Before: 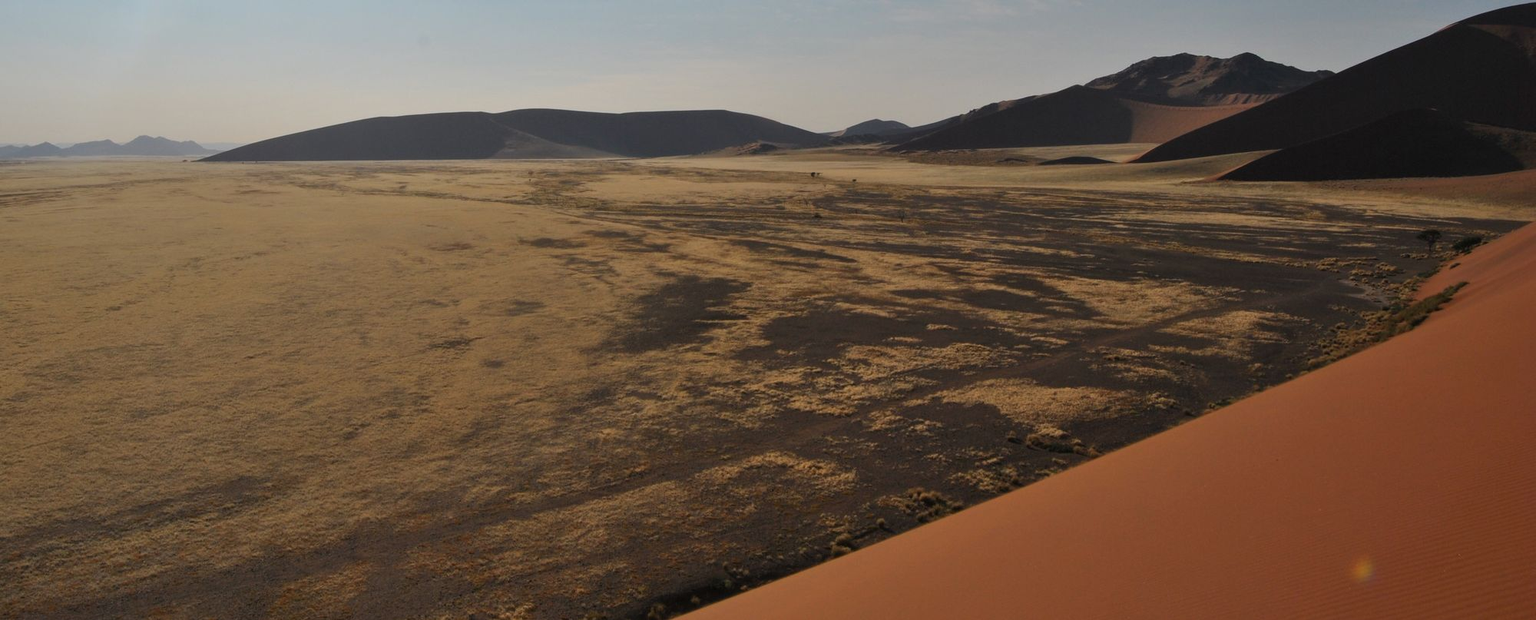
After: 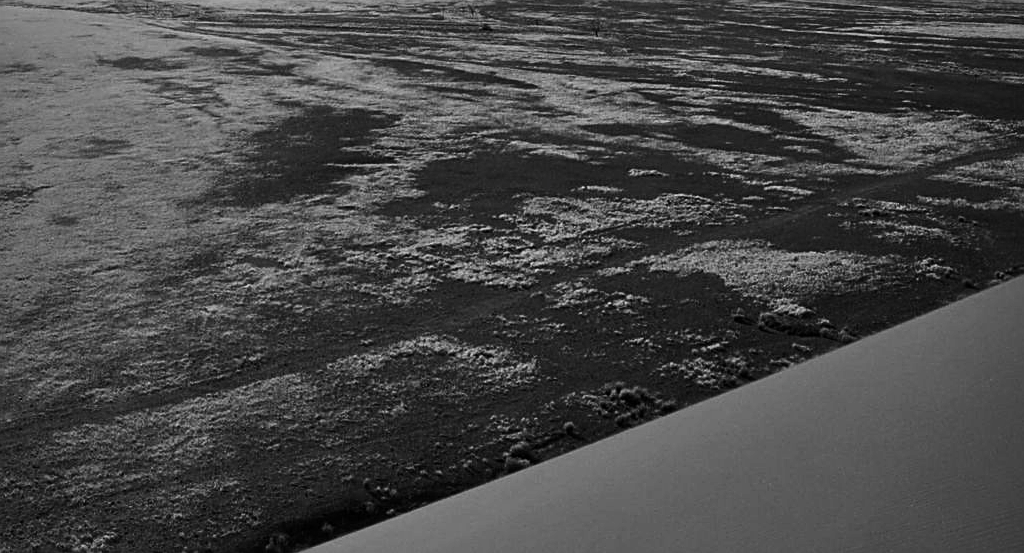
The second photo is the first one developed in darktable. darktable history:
sharpen: on, module defaults
vignetting: saturation 0.372
contrast brightness saturation: contrast 0.069, brightness -0.129, saturation 0.053
tone curve: curves: ch0 [(0.021, 0) (0.104, 0.052) (0.496, 0.526) (0.737, 0.783) (1, 1)], color space Lab, independent channels, preserve colors none
color calibration: output gray [0.22, 0.42, 0.37, 0], gray › normalize channels true, illuminant custom, x 0.46, y 0.43, temperature 2640.17 K, gamut compression 0.017
crop and rotate: left 28.933%, top 31.376%, right 19.824%
exposure: black level correction 0, exposure 0.6 EV, compensate exposure bias true, compensate highlight preservation false
